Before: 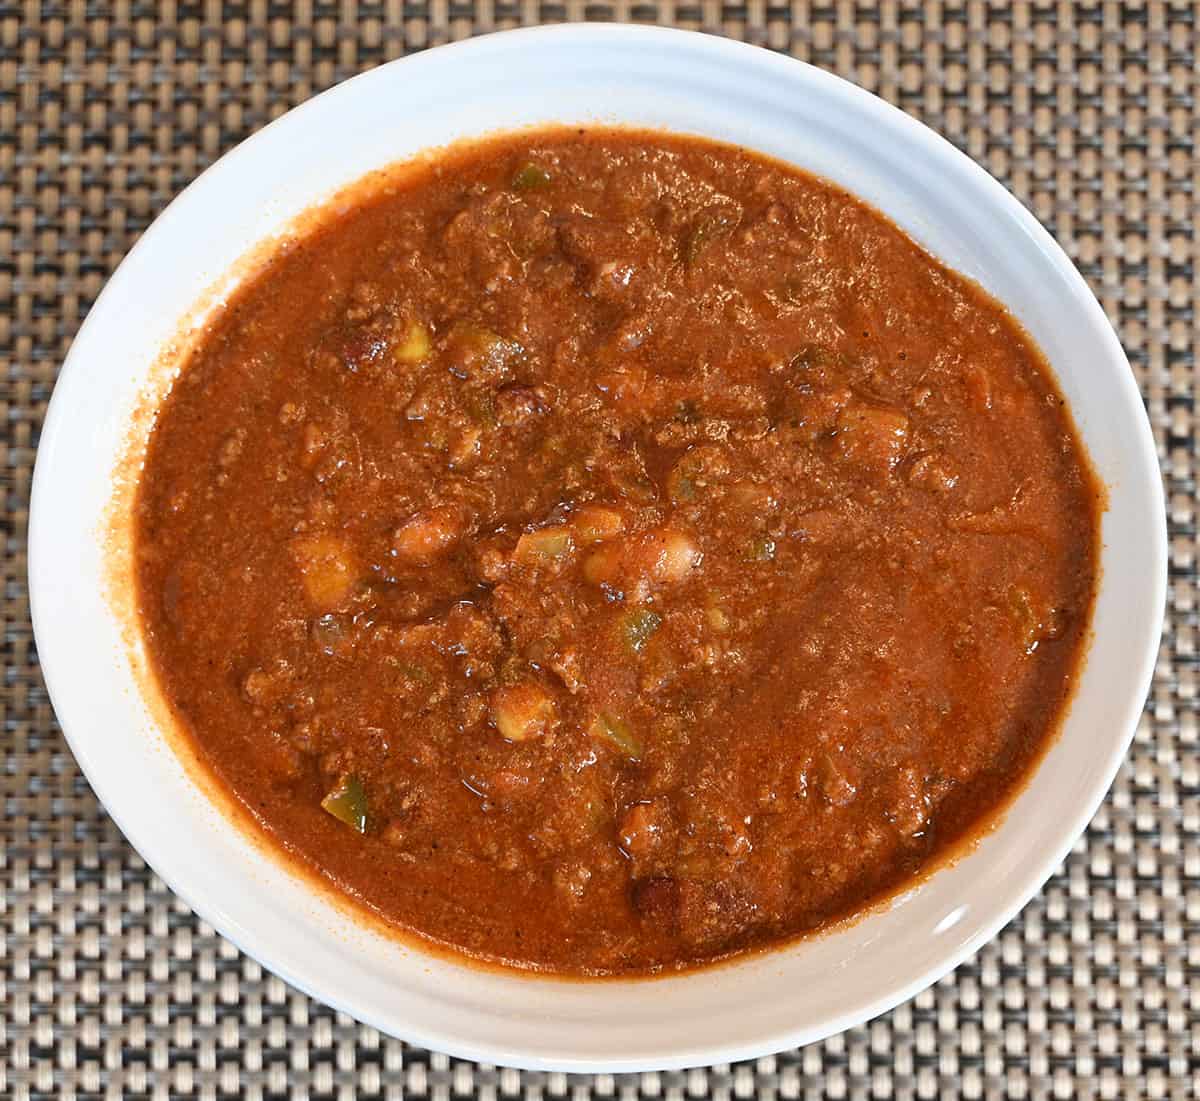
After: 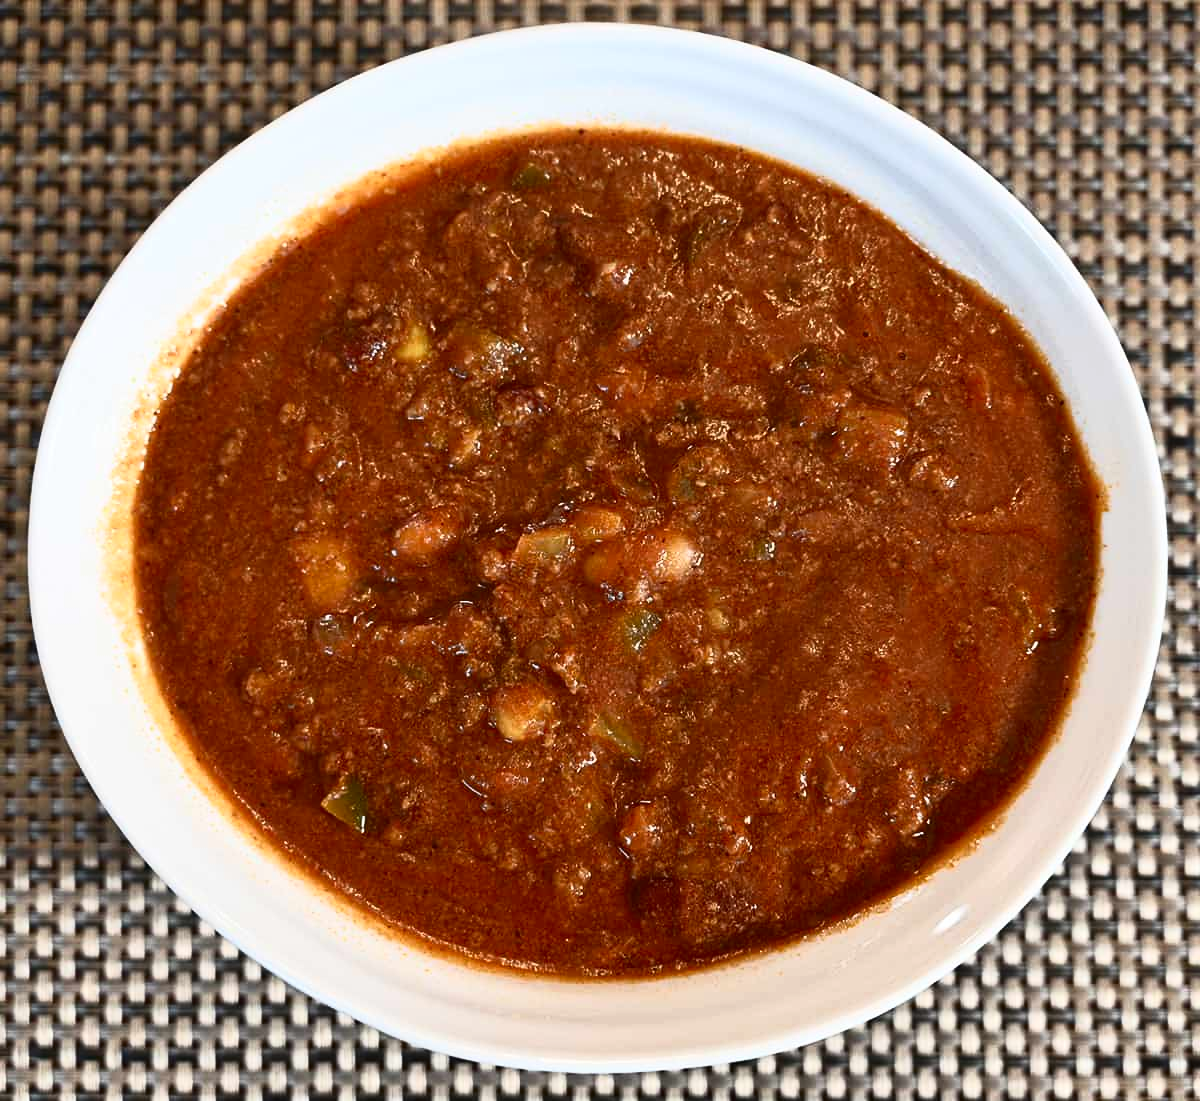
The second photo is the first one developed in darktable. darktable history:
tone curve: curves: ch0 [(0, 0) (0.003, 0.007) (0.011, 0.01) (0.025, 0.016) (0.044, 0.025) (0.069, 0.036) (0.1, 0.052) (0.136, 0.073) (0.177, 0.103) (0.224, 0.135) (0.277, 0.177) (0.335, 0.233) (0.399, 0.303) (0.468, 0.376) (0.543, 0.469) (0.623, 0.581) (0.709, 0.723) (0.801, 0.863) (0.898, 0.938) (1, 1)], color space Lab, independent channels, preserve colors none
